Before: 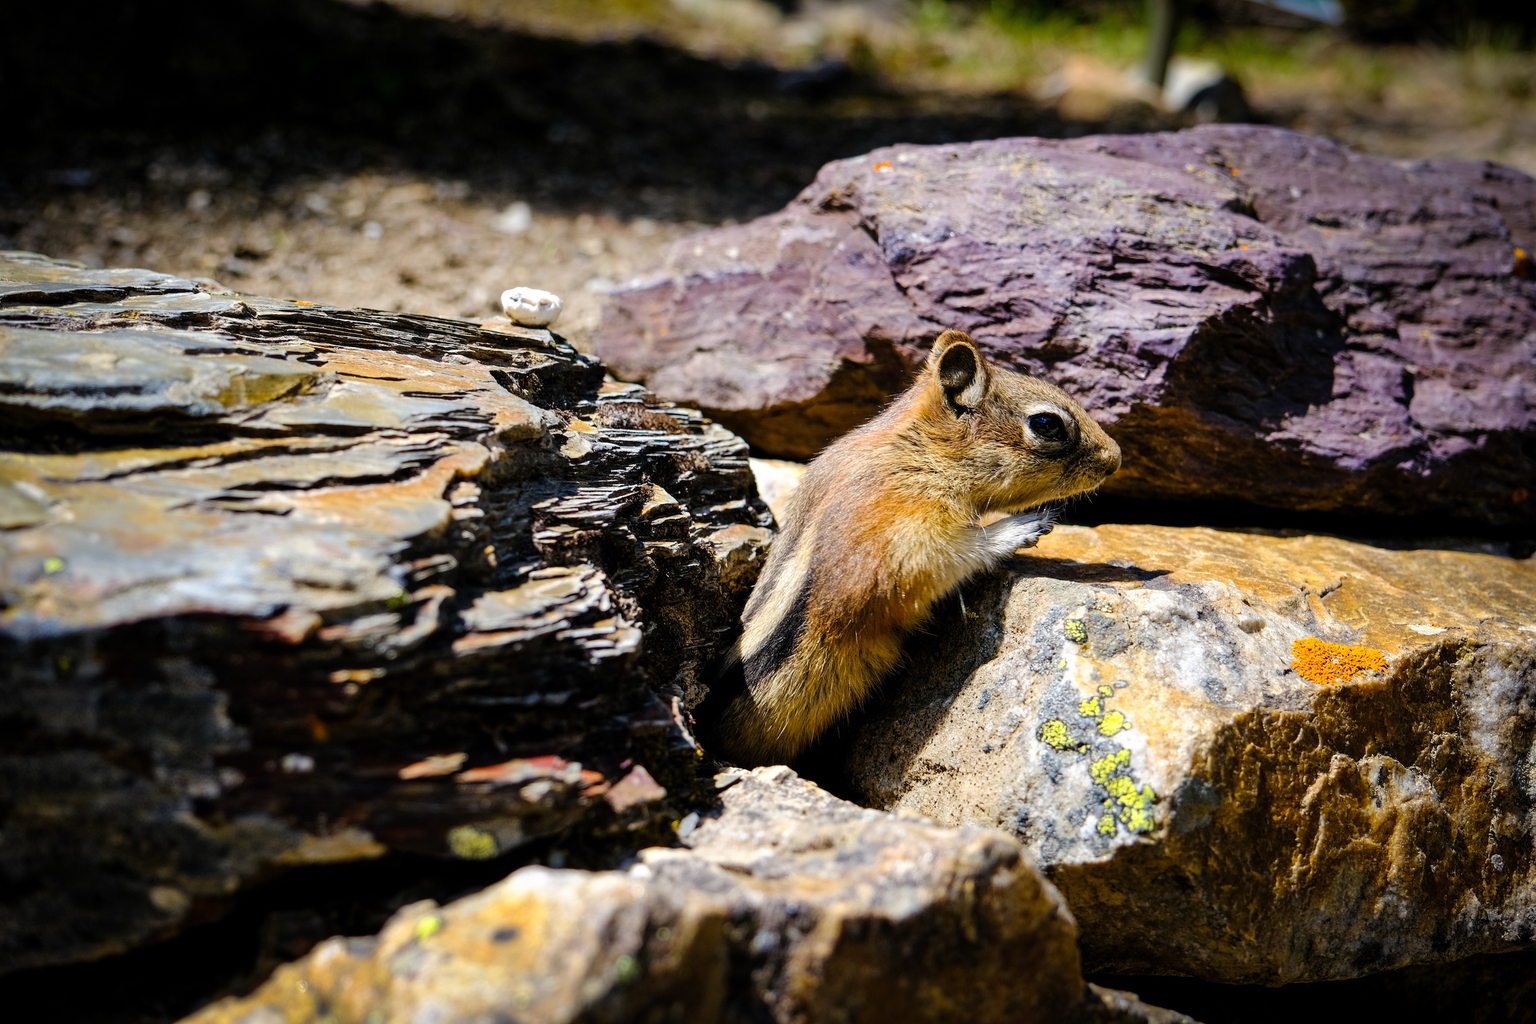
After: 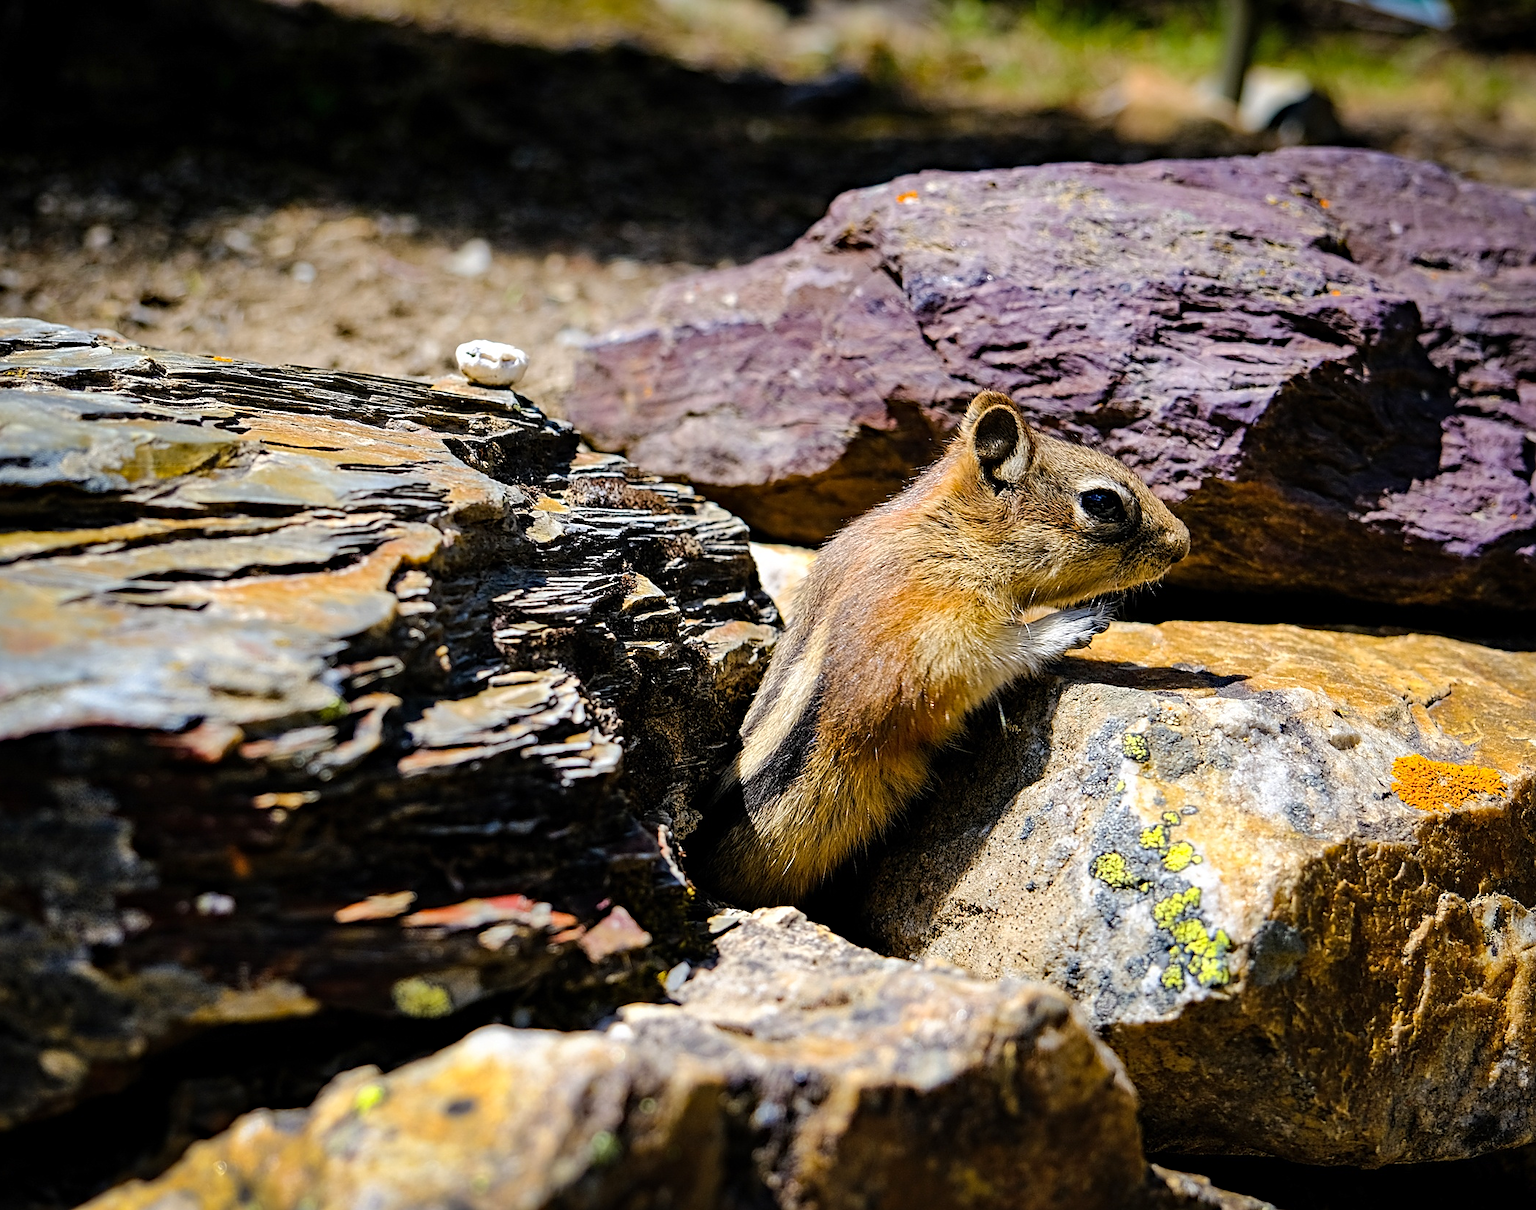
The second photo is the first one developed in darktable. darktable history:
crop: left 7.598%, right 7.873%
shadows and highlights: radius 264.75, soften with gaussian
haze removal: adaptive false
sharpen: on, module defaults
